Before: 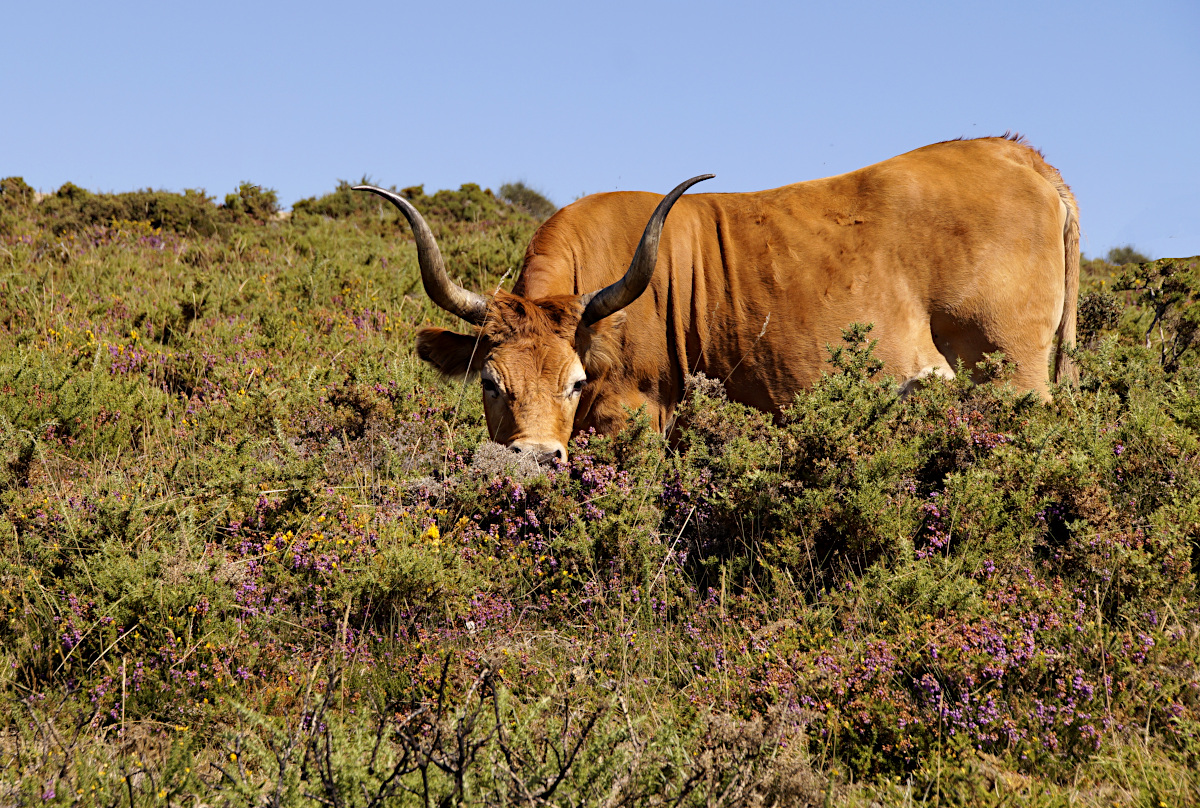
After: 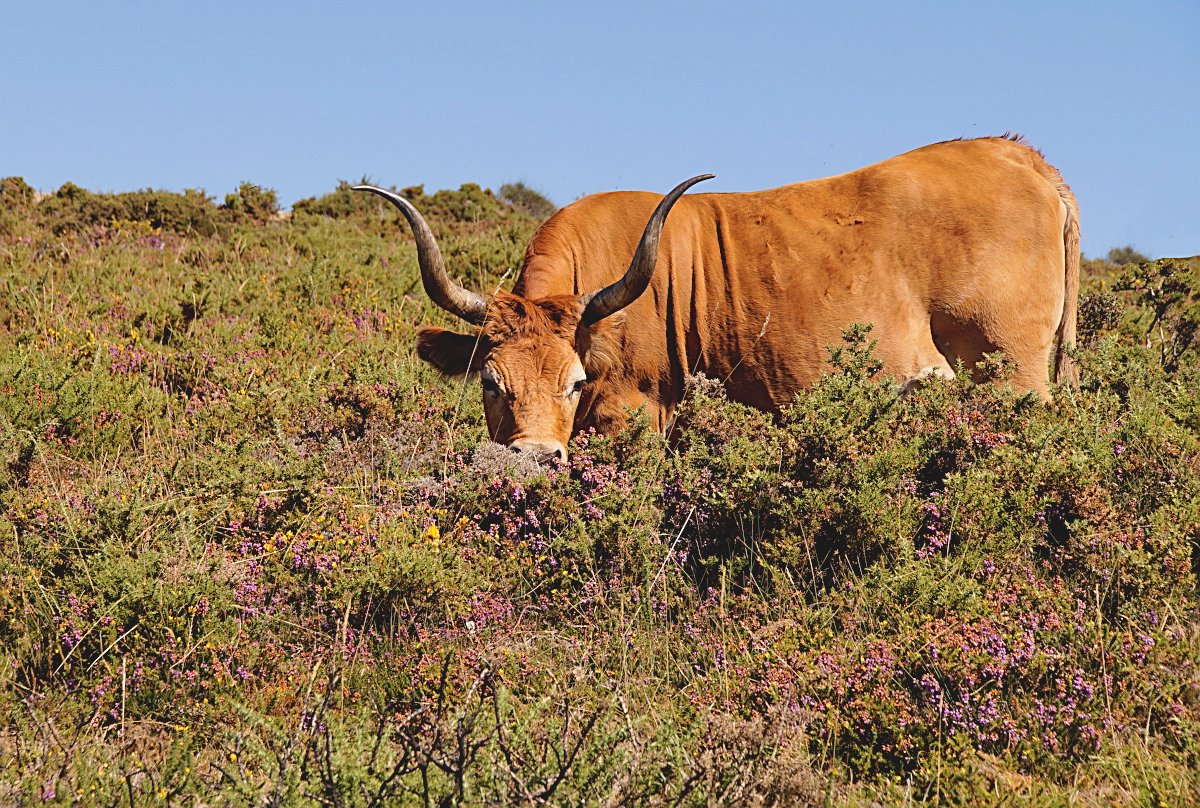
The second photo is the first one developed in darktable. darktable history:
sharpen: on, module defaults
contrast brightness saturation: contrast -0.15, brightness 0.05, saturation -0.12
